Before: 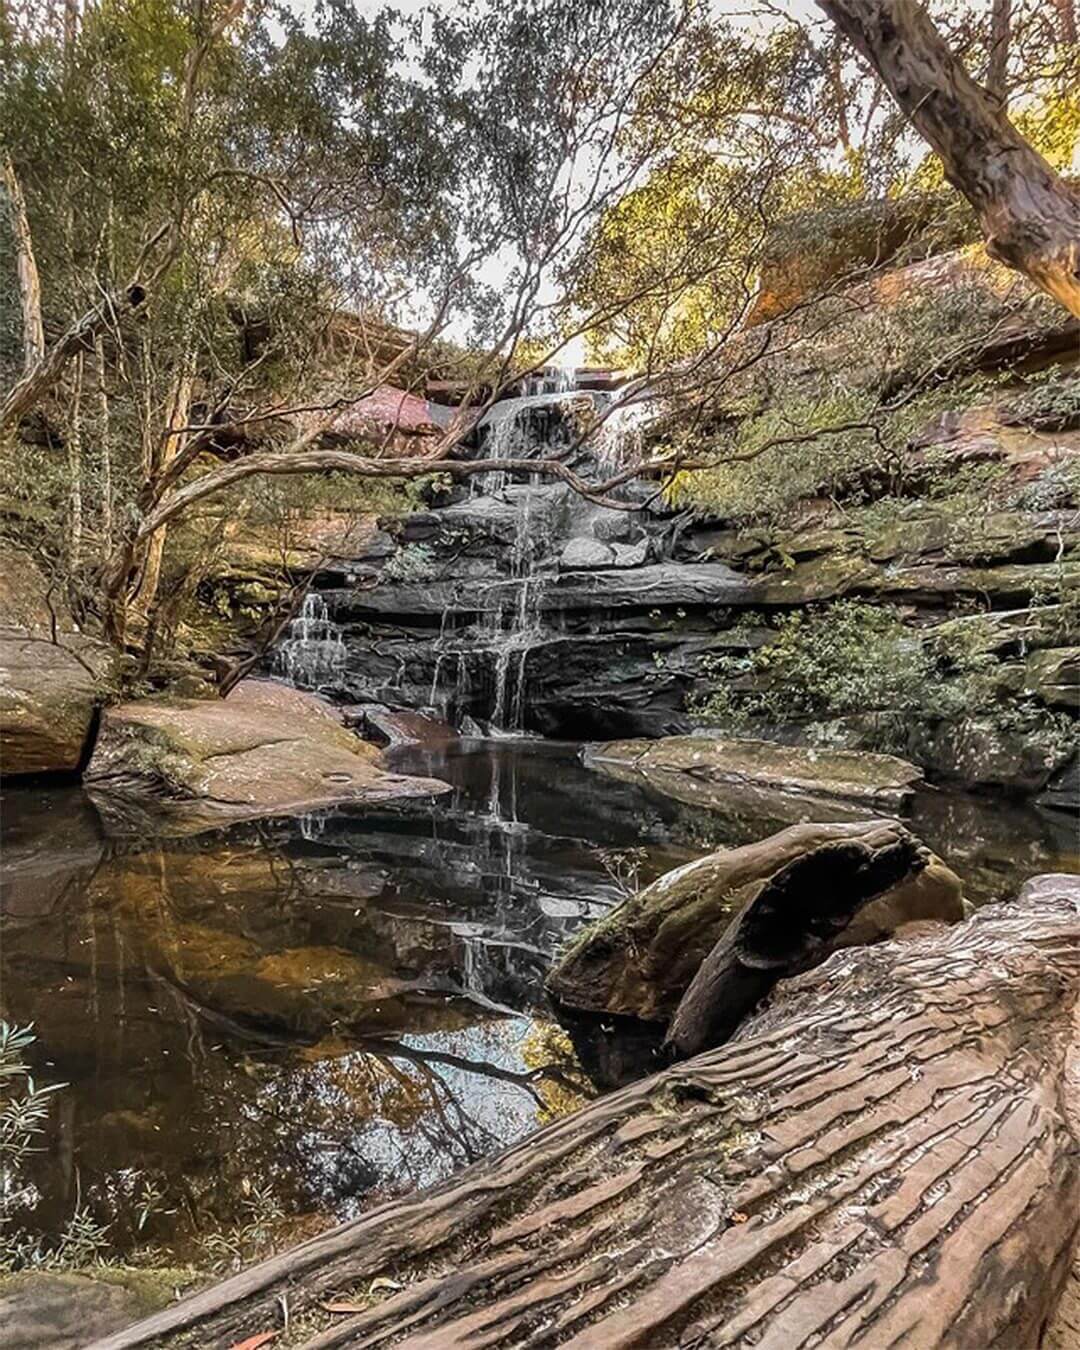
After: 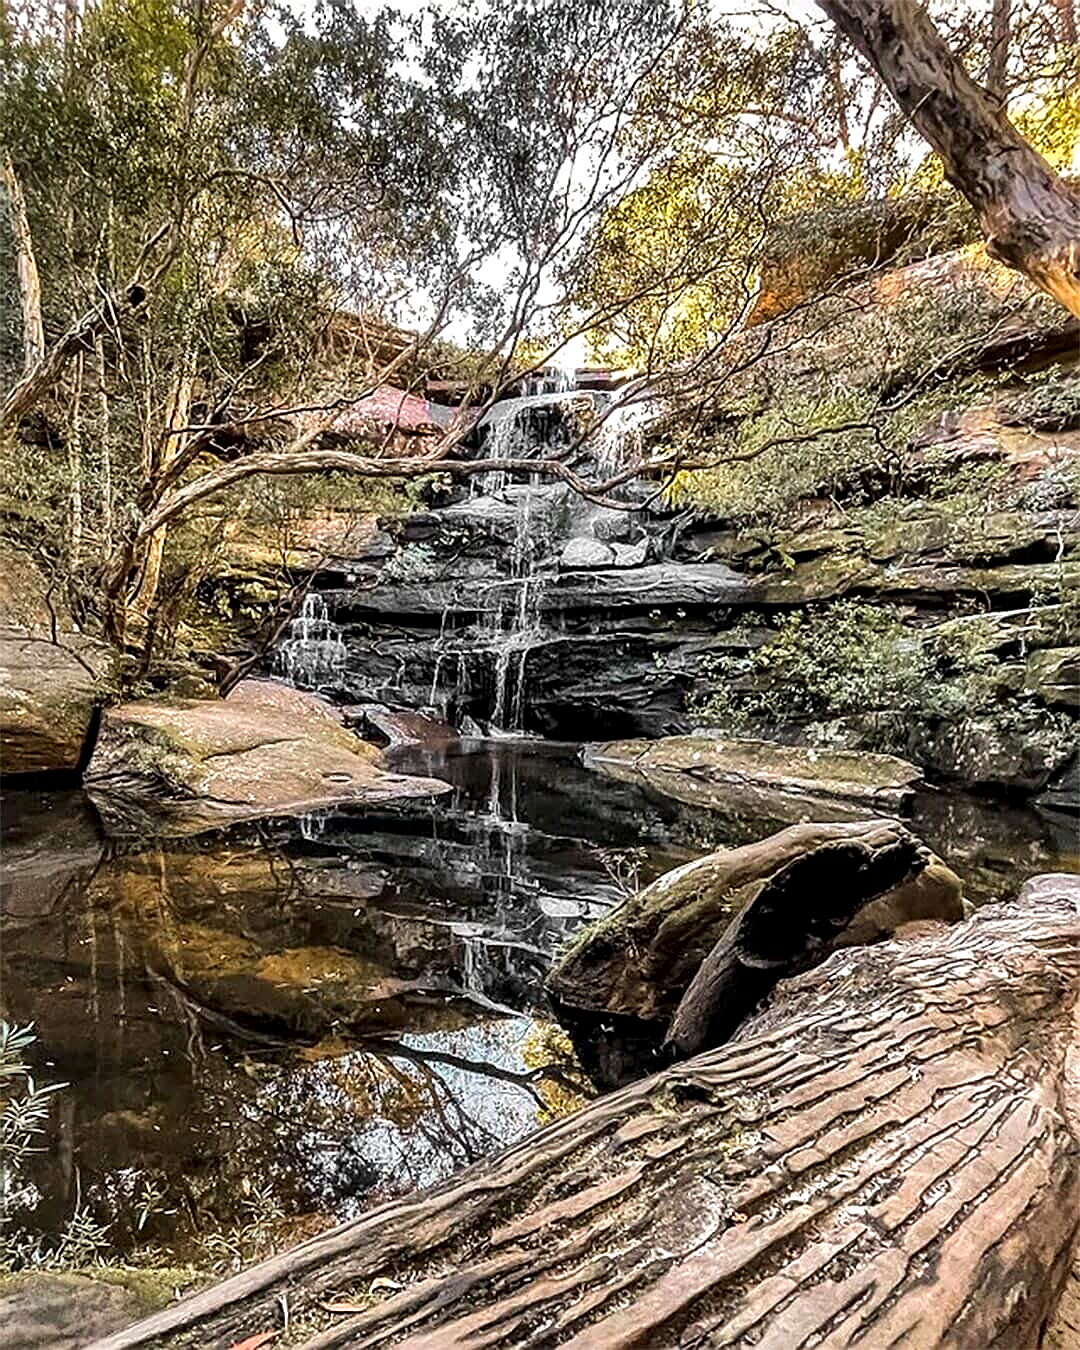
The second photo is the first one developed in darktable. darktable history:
local contrast: mode bilateral grid, contrast 20, coarseness 50, detail 171%, midtone range 0.2
sharpen: on, module defaults
color balance rgb: perceptual saturation grading › global saturation 0.736%, perceptual saturation grading › mid-tones 11.837%, perceptual brilliance grading › mid-tones 9.791%, perceptual brilliance grading › shadows 15.121%, contrast 14.772%
